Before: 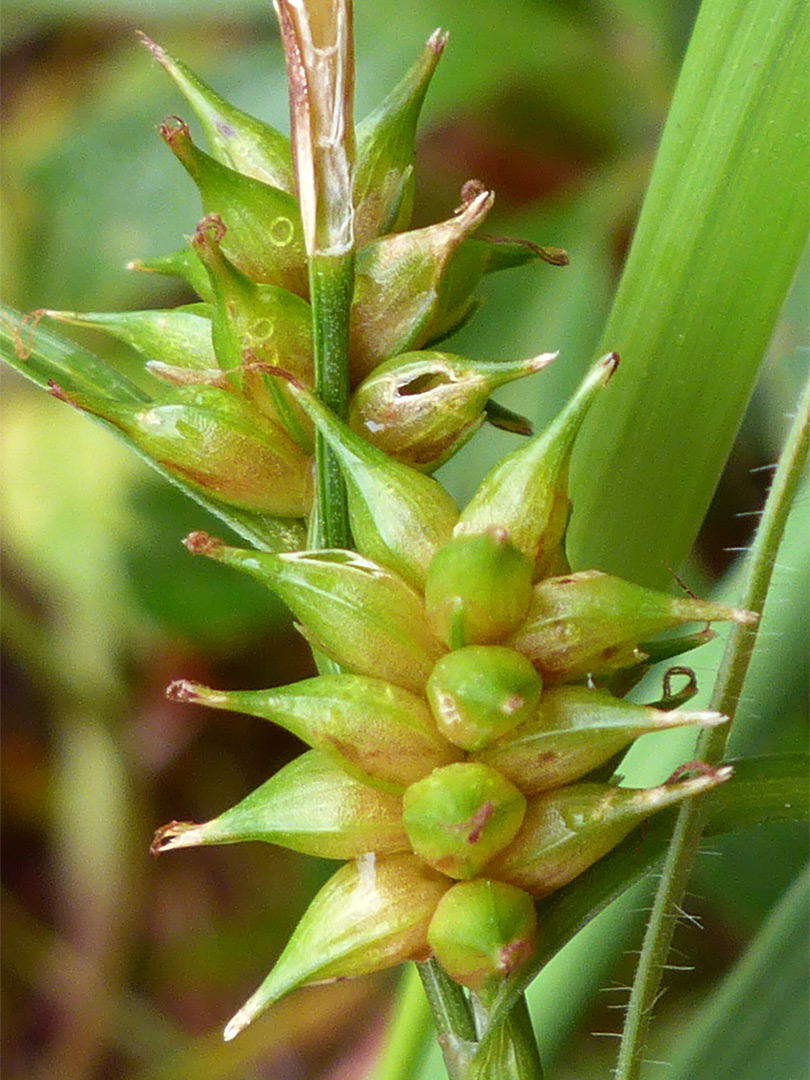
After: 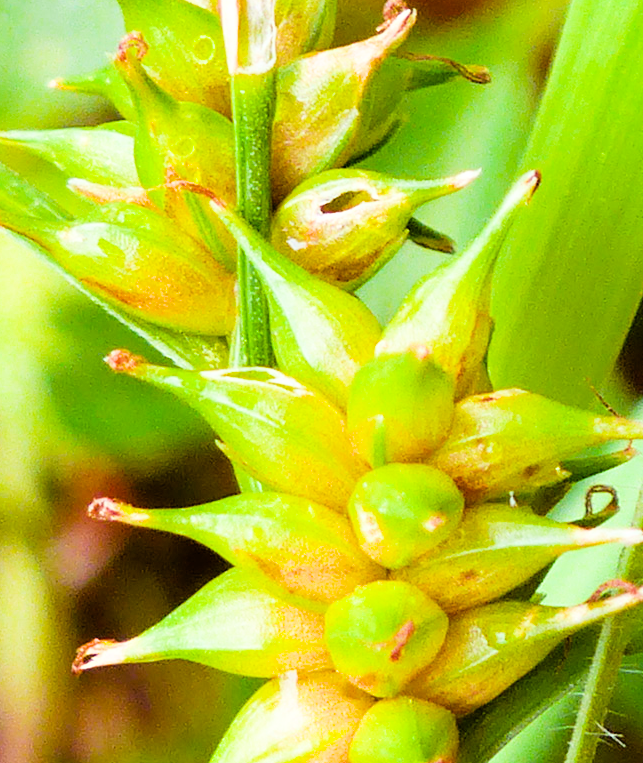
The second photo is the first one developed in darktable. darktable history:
crop: left 9.712%, top 16.928%, right 10.845%, bottom 12.332%
filmic rgb: black relative exposure -5 EV, hardness 2.88, contrast 1.3, highlights saturation mix -30%
exposure: black level correction 0, exposure 1.388 EV, compensate exposure bias true, compensate highlight preservation false
color balance rgb: perceptual saturation grading › global saturation 20%, global vibrance 20%
